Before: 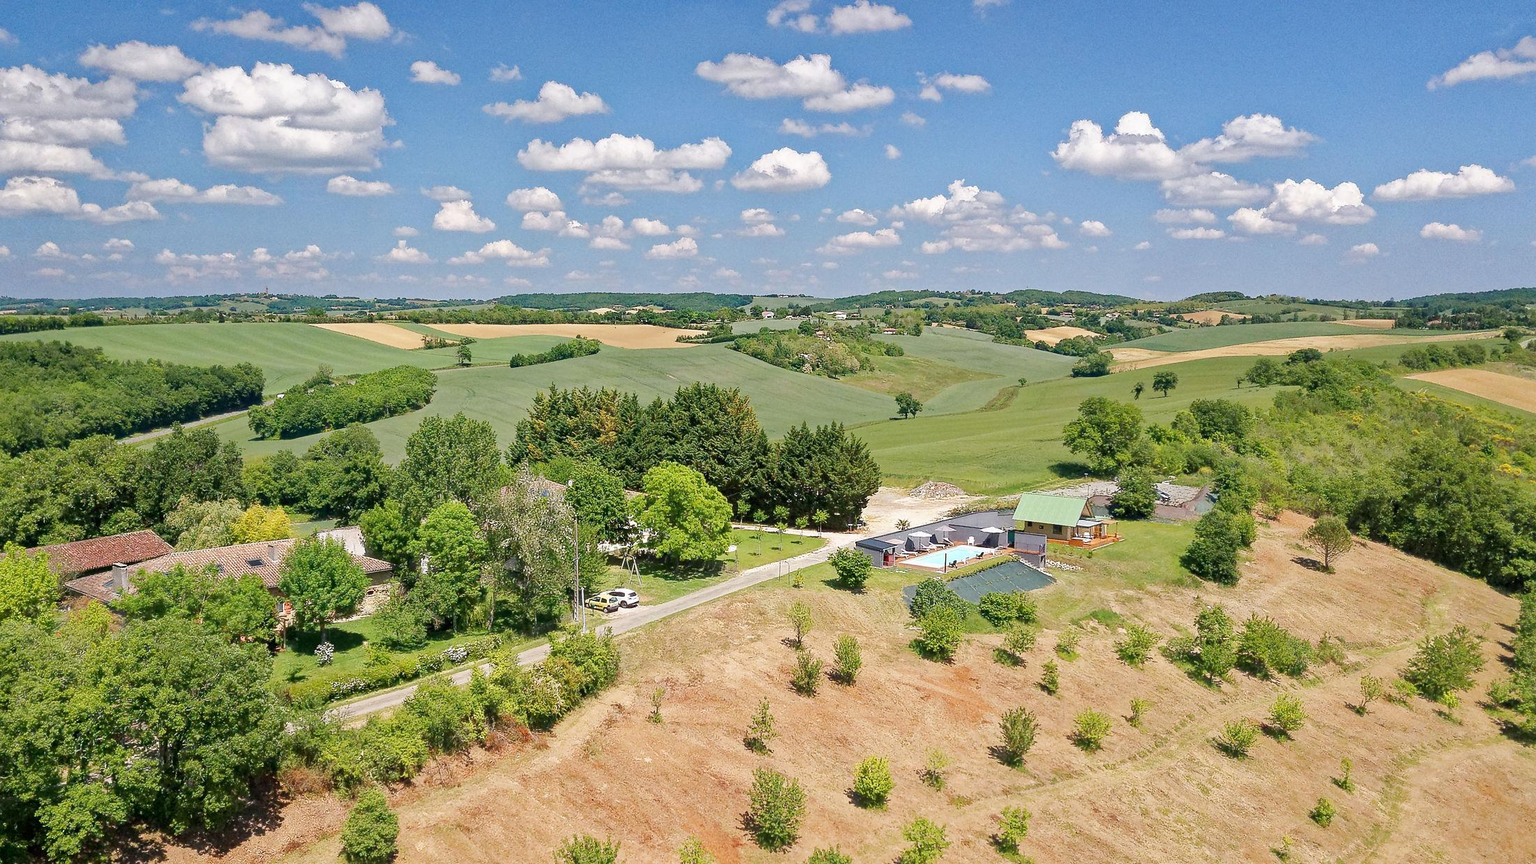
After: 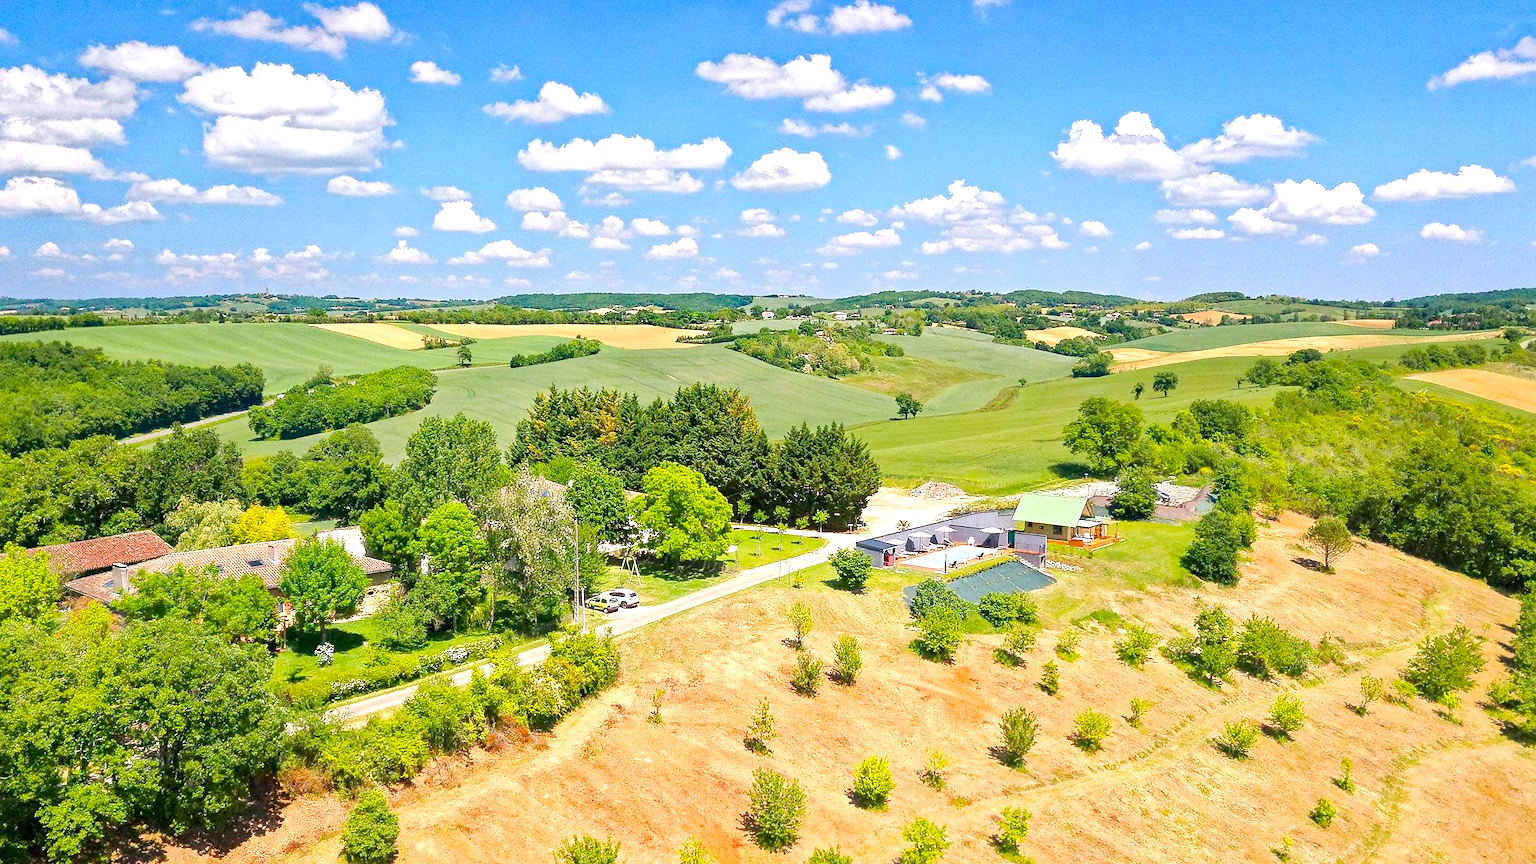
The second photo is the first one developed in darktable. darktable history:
color balance rgb: perceptual saturation grading › global saturation 25%, global vibrance 20%
exposure: exposure 0.661 EV, compensate highlight preservation false
